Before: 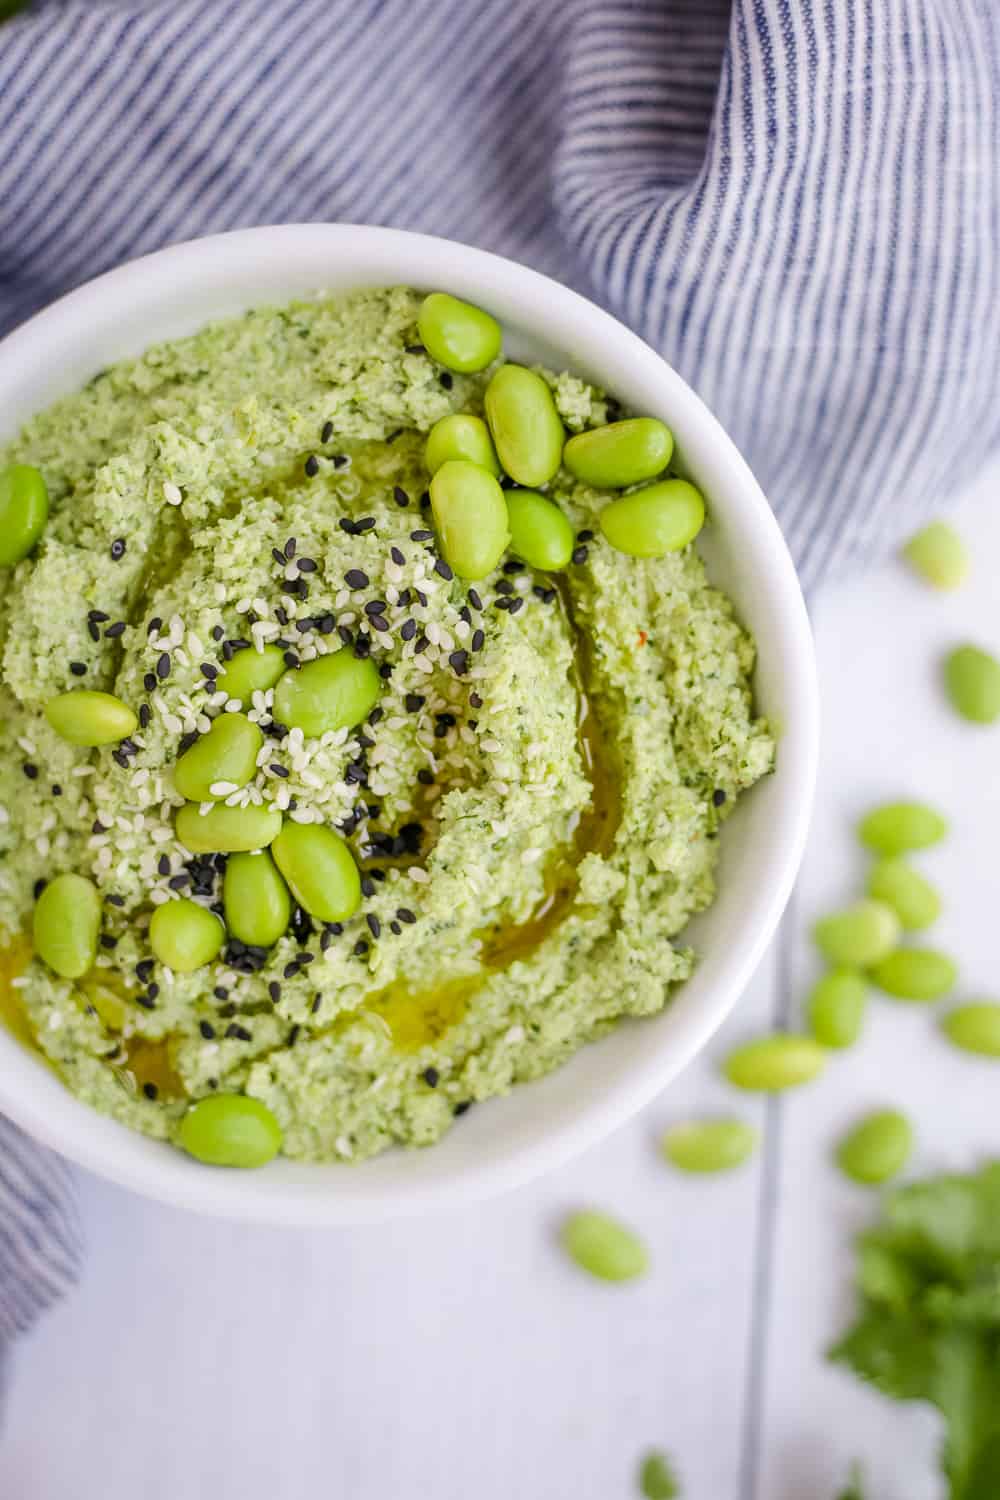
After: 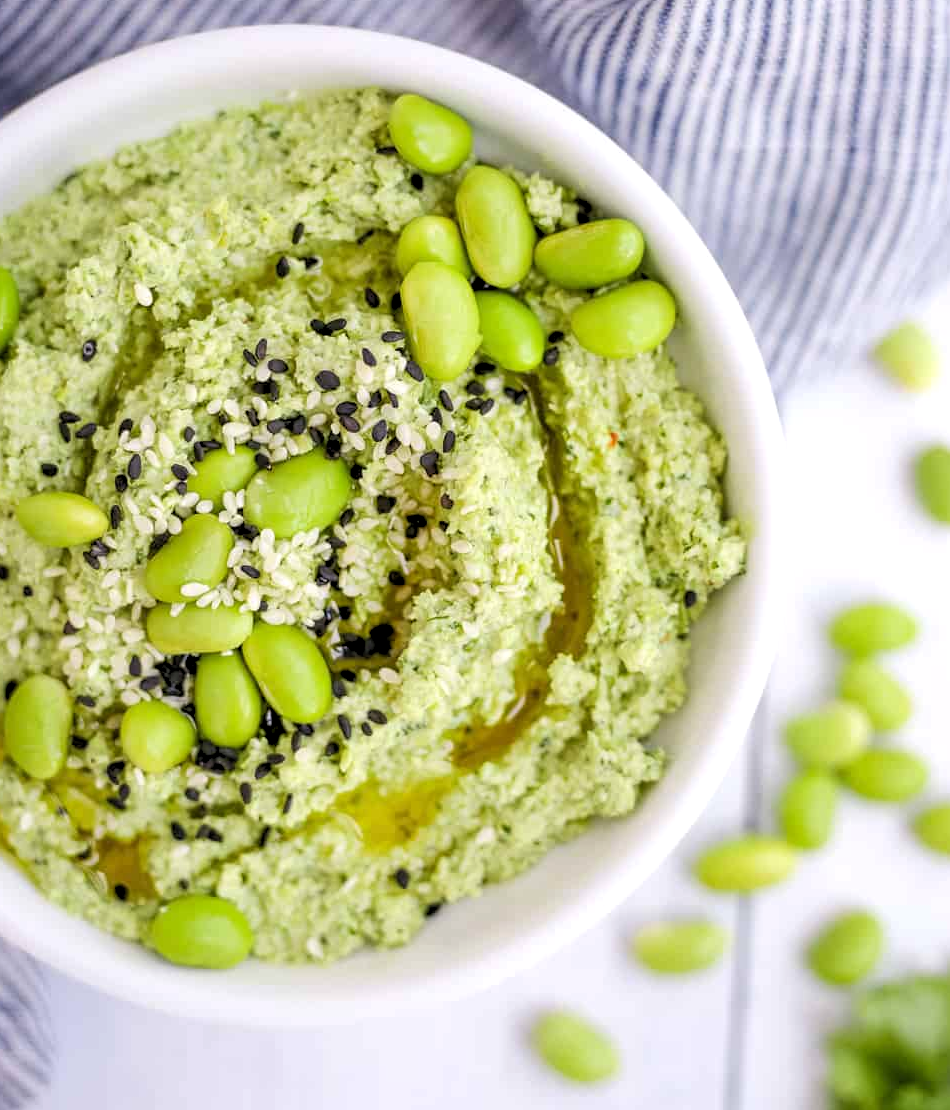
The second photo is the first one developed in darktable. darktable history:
rgb levels: levels [[0.01, 0.419, 0.839], [0, 0.5, 1], [0, 0.5, 1]]
crop and rotate: left 2.991%, top 13.302%, right 1.981%, bottom 12.636%
